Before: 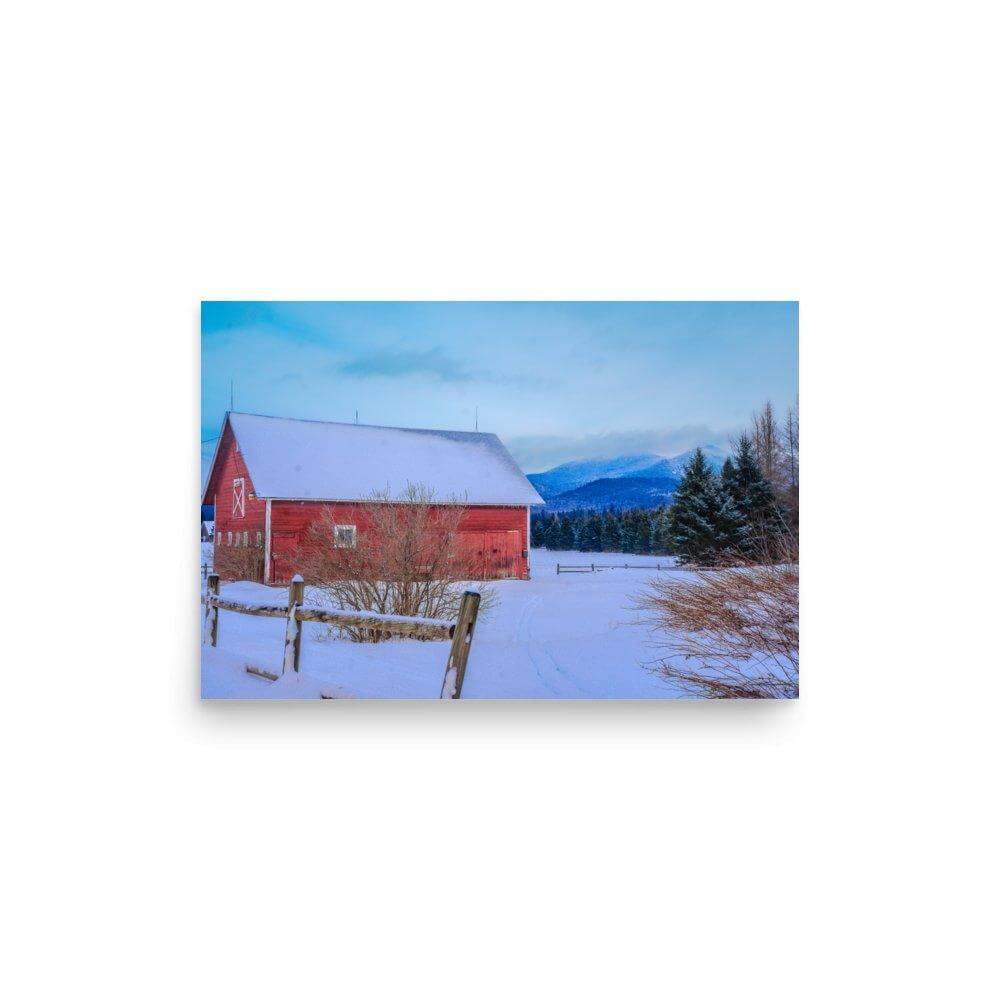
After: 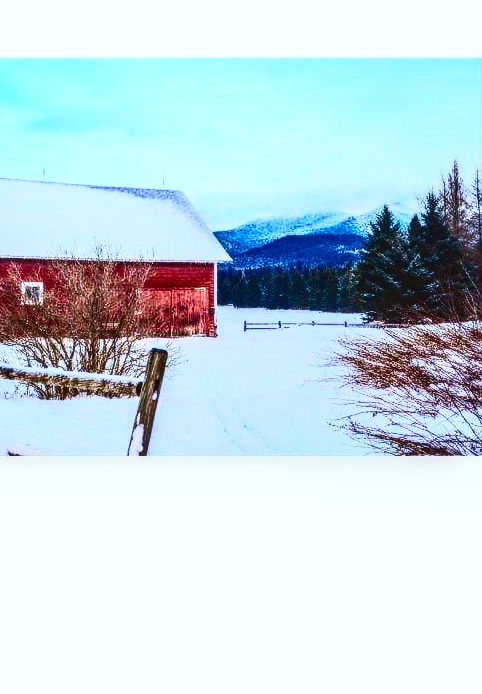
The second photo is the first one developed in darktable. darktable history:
color correction: highlights a* -2.89, highlights b* -2.46, shadows a* 2.4, shadows b* 2.71
crop: left 31.361%, top 24.361%, right 20.354%, bottom 6.229%
local contrast: on, module defaults
contrast brightness saturation: contrast 0.946, brightness 0.193
velvia: on, module defaults
color balance rgb: perceptual saturation grading › global saturation 30.832%
